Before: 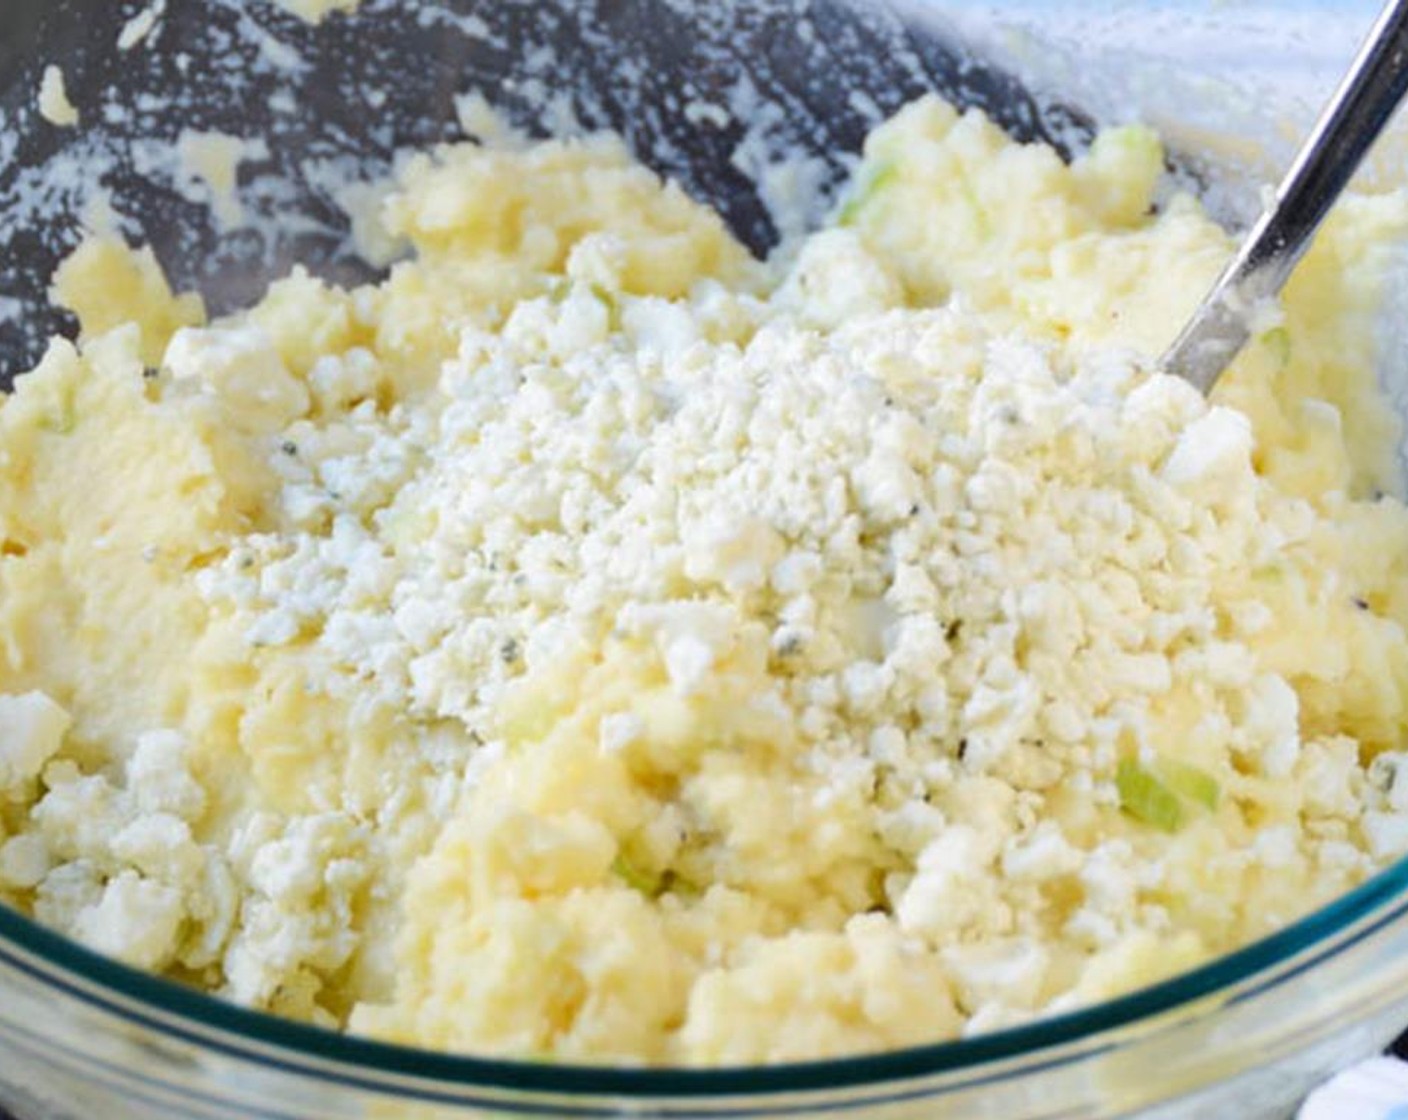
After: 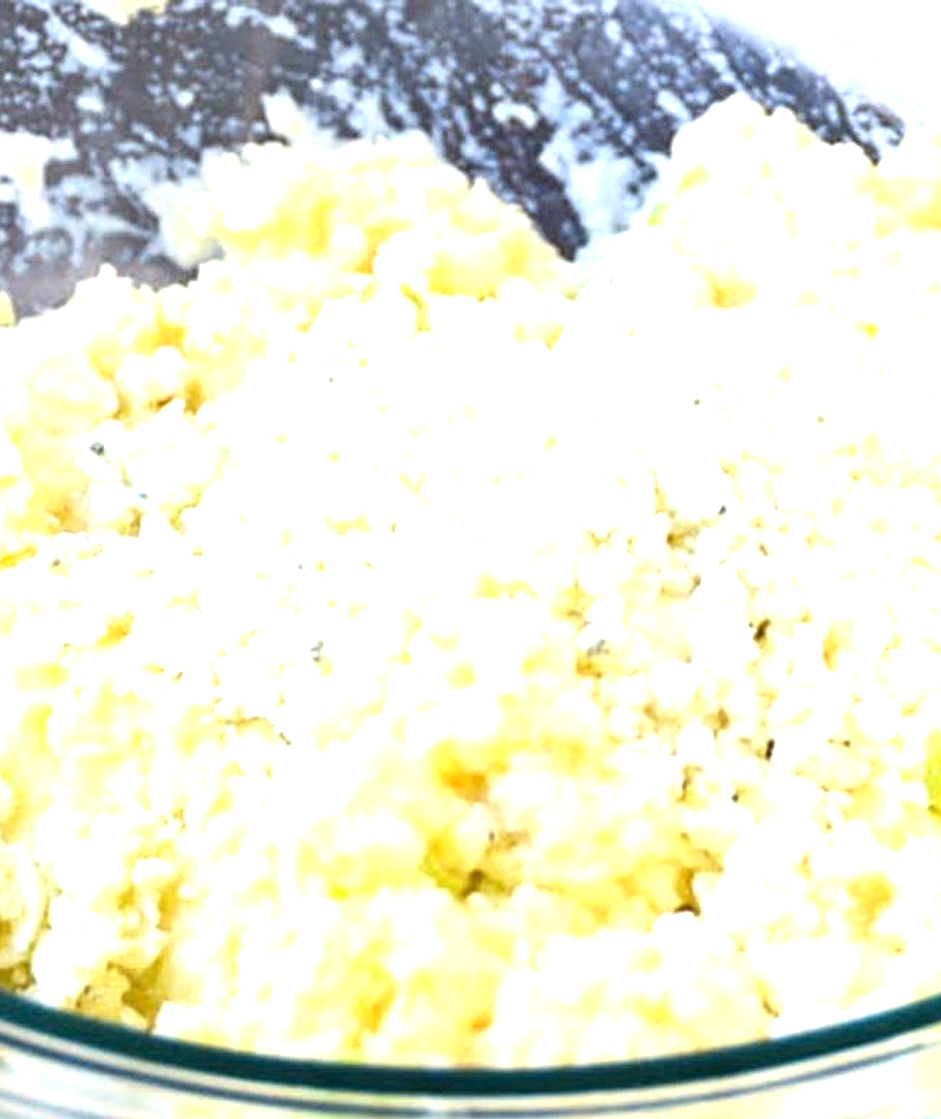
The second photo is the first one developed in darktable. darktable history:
exposure: exposure 1.236 EV, compensate exposure bias true, compensate highlight preservation false
sharpen: on, module defaults
crop and rotate: left 13.694%, right 19.434%
